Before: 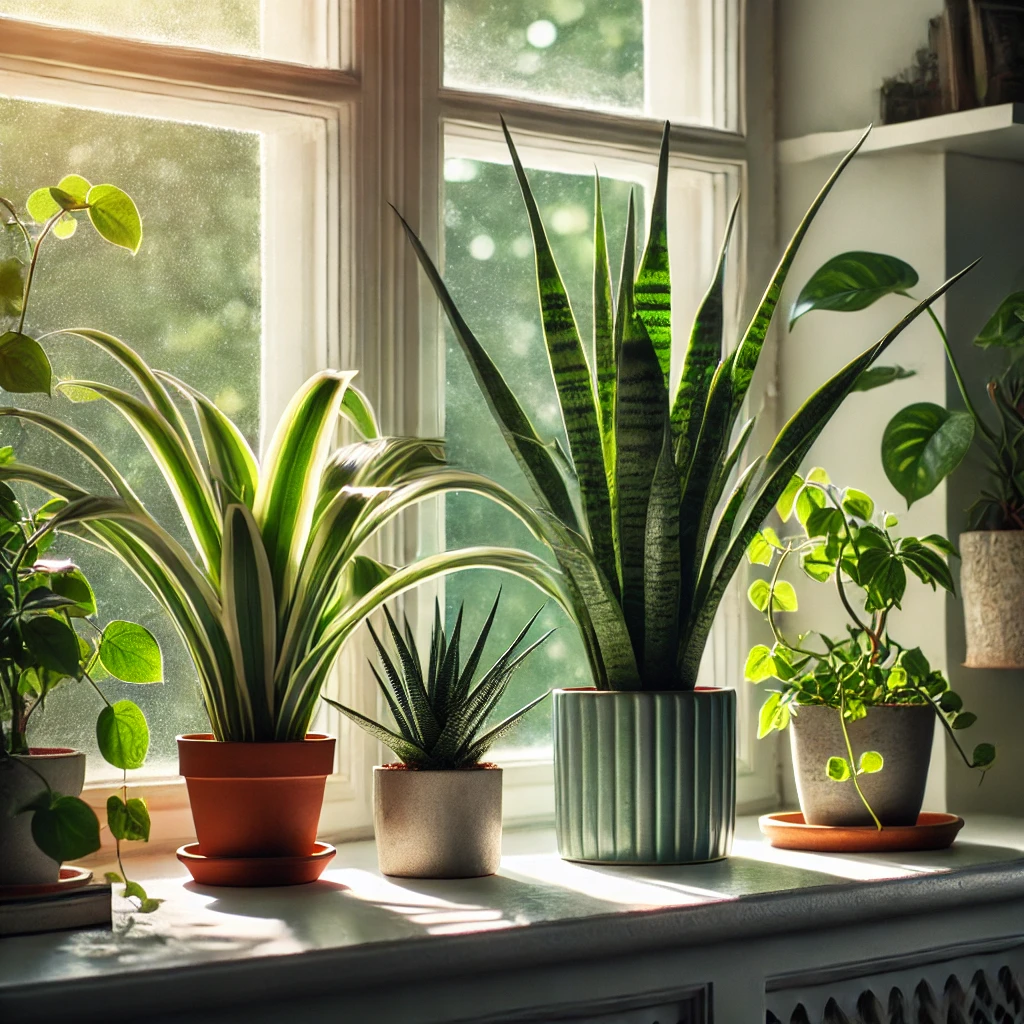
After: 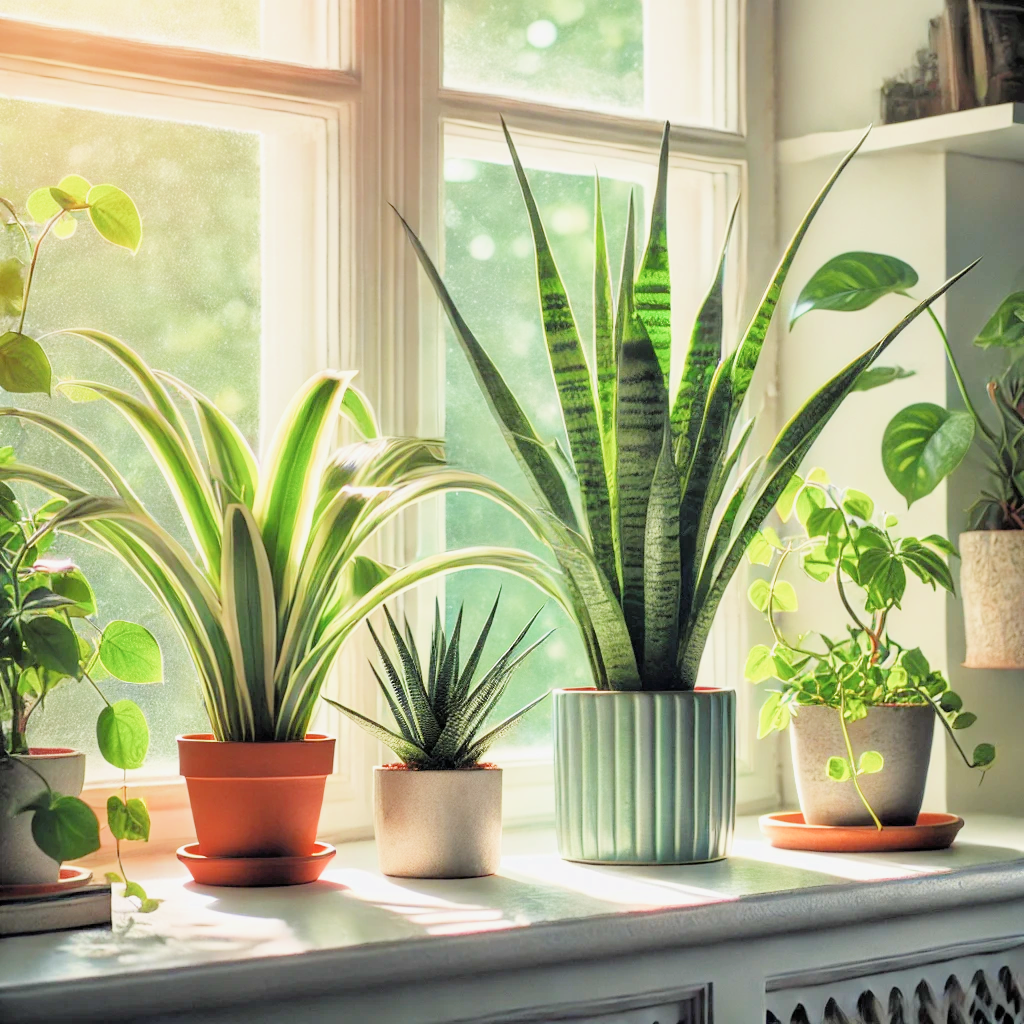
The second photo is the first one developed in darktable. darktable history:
filmic rgb: middle gray luminance 3.44%, black relative exposure -5.92 EV, white relative exposure 6.33 EV, threshold 6 EV, dynamic range scaling 22.4%, target black luminance 0%, hardness 2.33, latitude 45.85%, contrast 0.78, highlights saturation mix 100%, shadows ↔ highlights balance 0.033%, add noise in highlights 0, preserve chrominance max RGB, color science v3 (2019), use custom middle-gray values true, iterations of high-quality reconstruction 0, contrast in highlights soft, enable highlight reconstruction true
contrast brightness saturation: saturation -0.1
